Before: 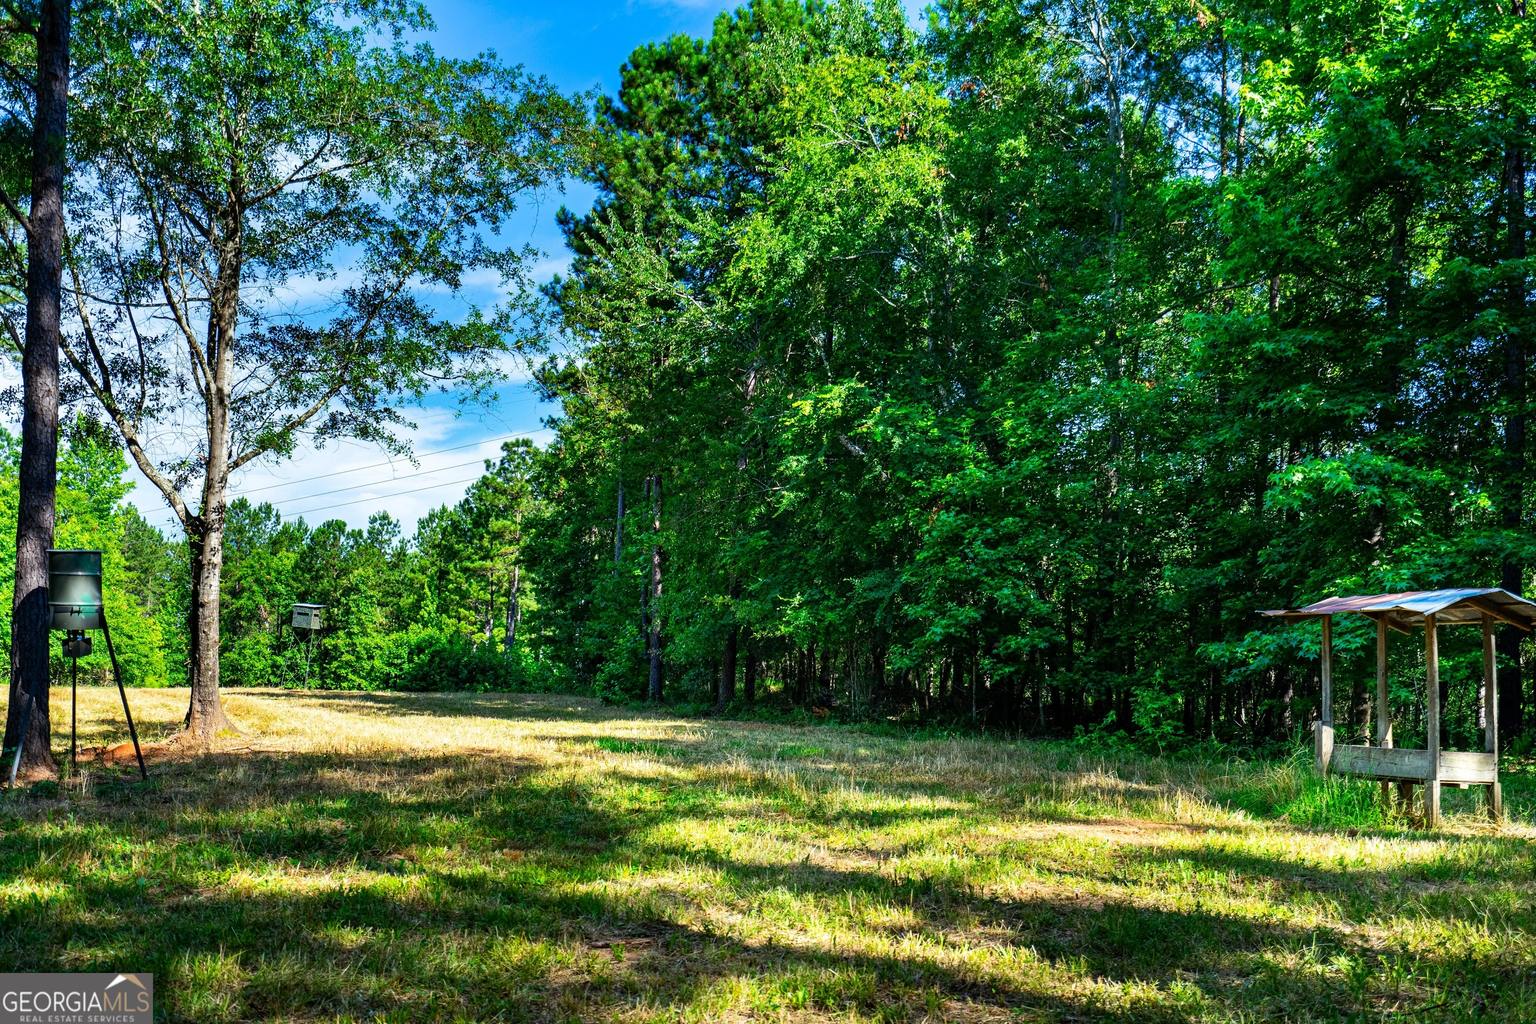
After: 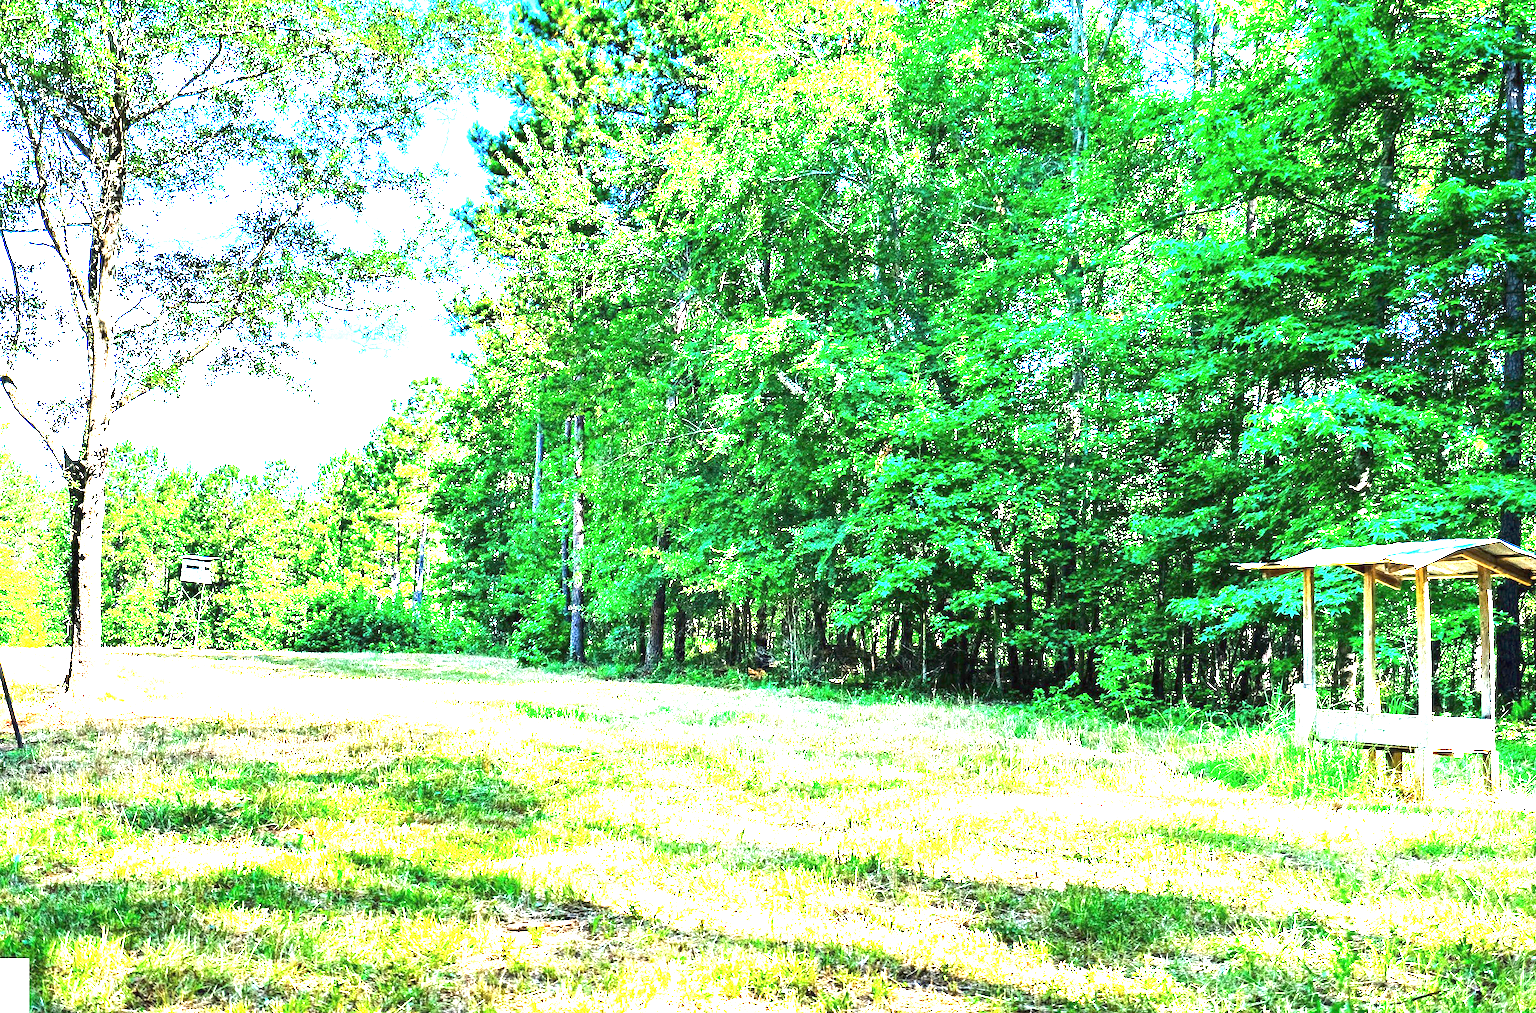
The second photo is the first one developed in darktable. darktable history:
tone equalizer: -8 EV -0.417 EV, -7 EV -0.389 EV, -6 EV -0.333 EV, -5 EV -0.222 EV, -3 EV 0.222 EV, -2 EV 0.333 EV, -1 EV 0.389 EV, +0 EV 0.417 EV, edges refinement/feathering 500, mask exposure compensation -1.57 EV, preserve details no
exposure: black level correction 0, exposure 1 EV, compensate exposure bias true, compensate highlight preservation false
crop and rotate: left 8.262%, top 9.226%
